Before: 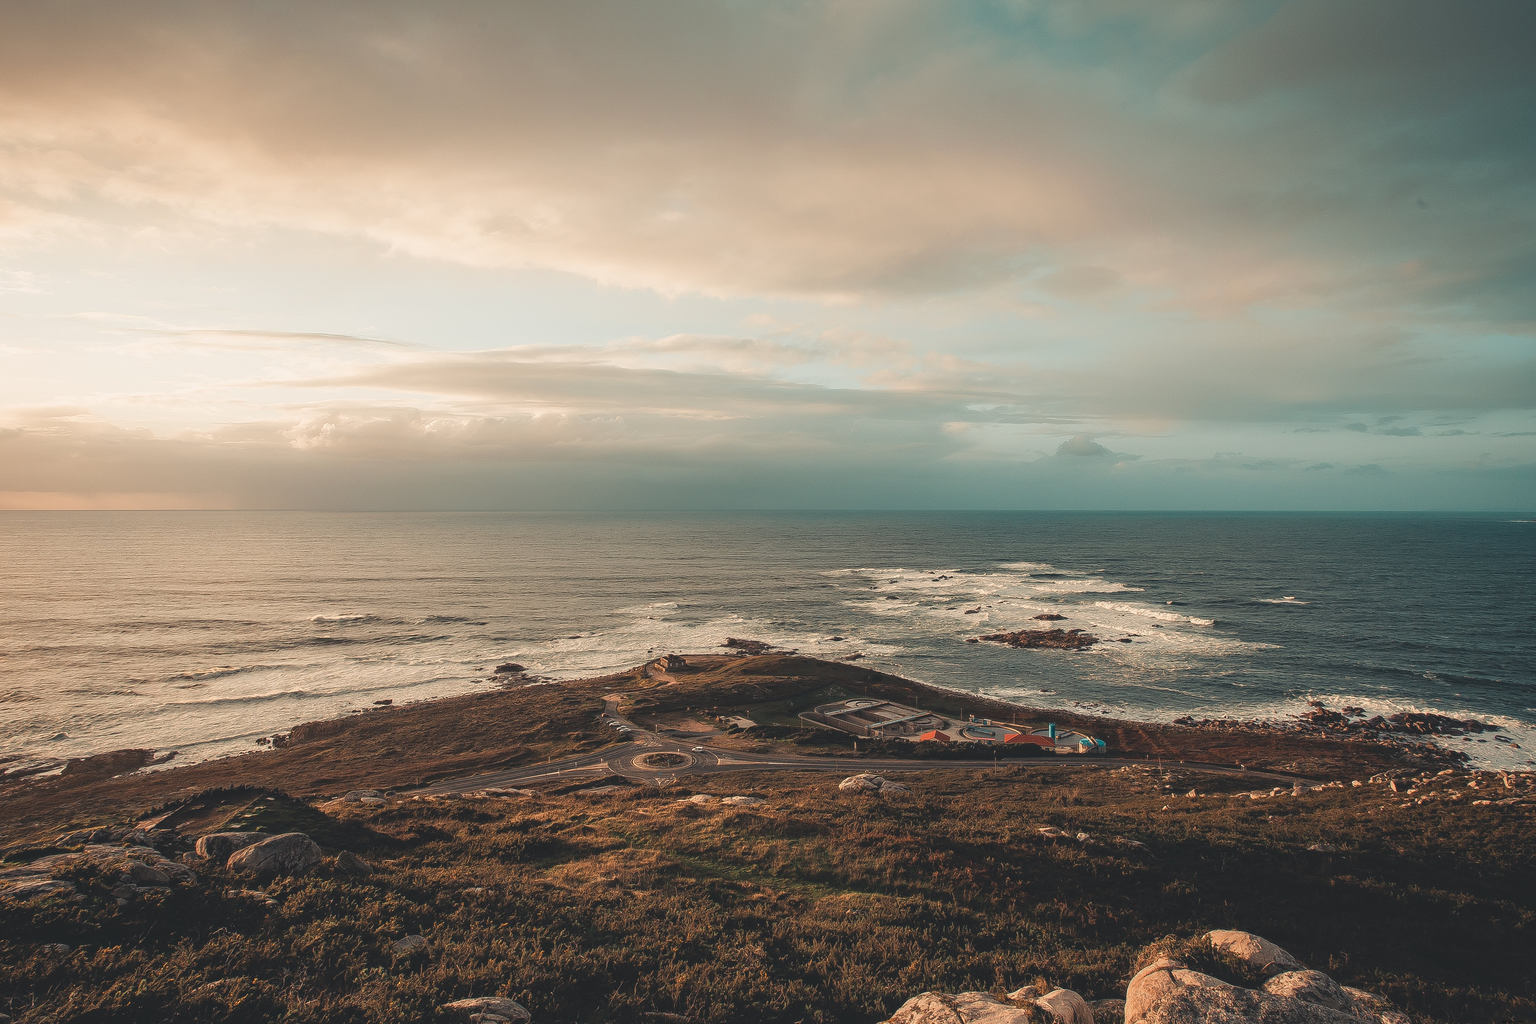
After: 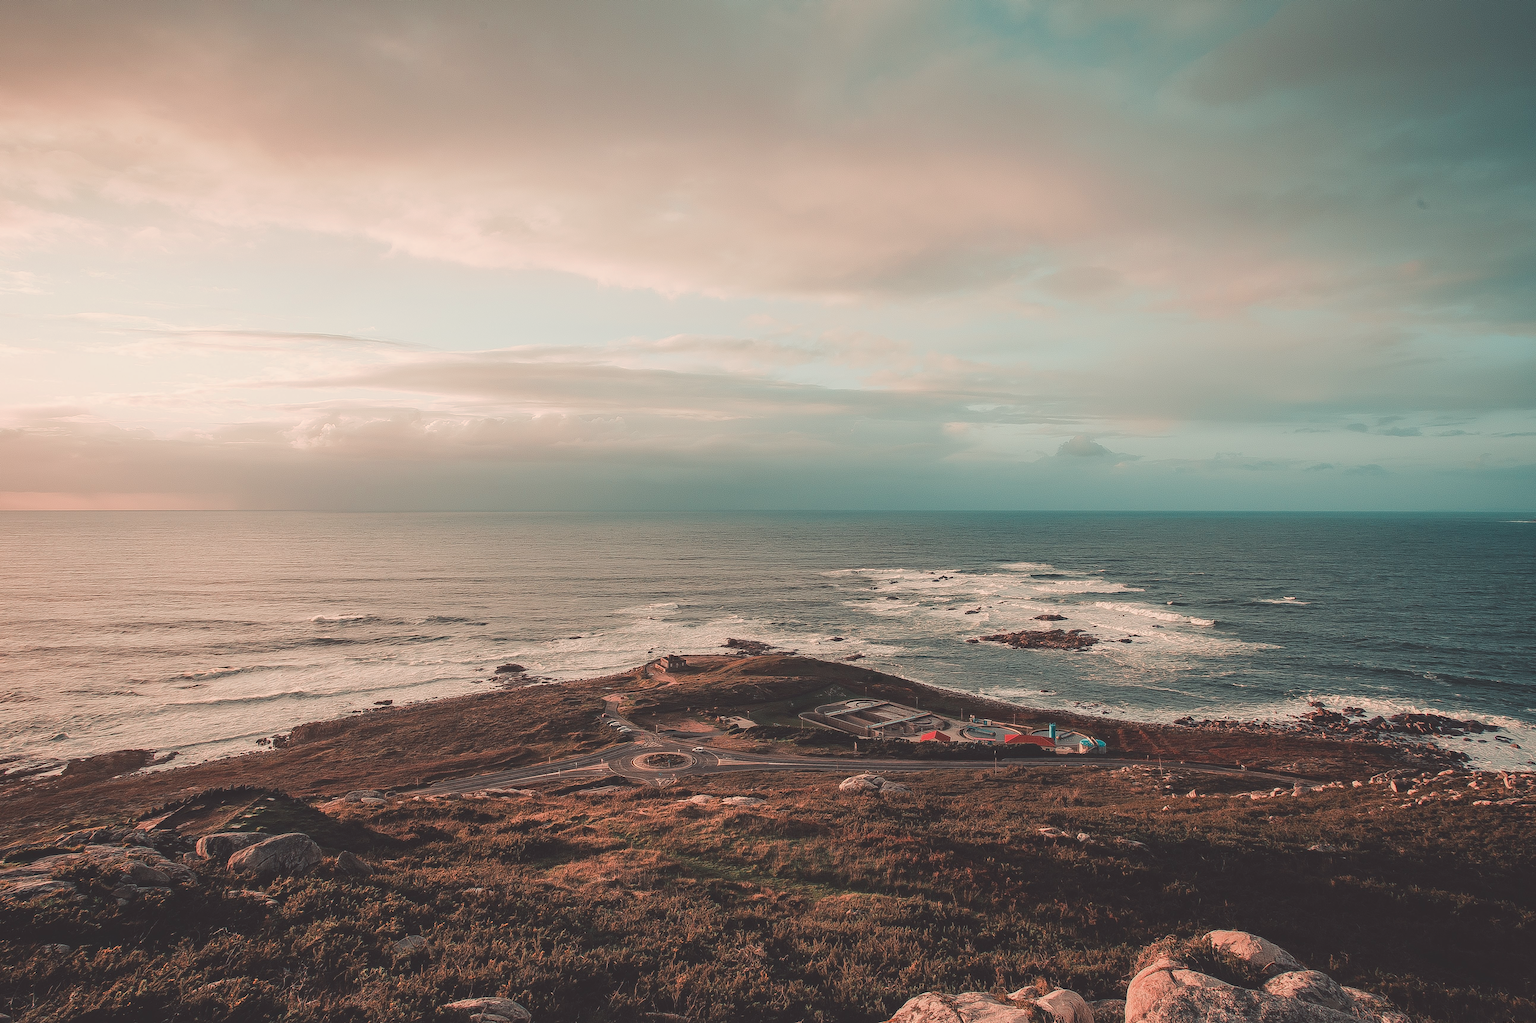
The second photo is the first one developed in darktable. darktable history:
tone curve: curves: ch0 [(0, 0) (0.003, 0.018) (0.011, 0.024) (0.025, 0.038) (0.044, 0.067) (0.069, 0.098) (0.1, 0.13) (0.136, 0.165) (0.177, 0.205) (0.224, 0.249) (0.277, 0.304) (0.335, 0.365) (0.399, 0.432) (0.468, 0.505) (0.543, 0.579) (0.623, 0.652) (0.709, 0.725) (0.801, 0.802) (0.898, 0.876) (1, 1)], preserve colors none
color look up table: target L [95.42, 94.33, 95.12, 93.04, 95.06, 89.4, 82.94, 82.67, 80.13, 78.52, 76.42, 72.45, 59.65, 51, 48.51, 39.76, 4.657, 200.67, 84.45, 74.03, 70.35, 58.32, 62.35, 55.03, 47.78, 47.37, 40.05, 31.76, 28.53, 61.83, 67.72, 65.96, 44.95, 42.36, 41.05, 37.34, 31.5, 32.14, 26.93, 17.2, 17.97, 93.83, 82.37, 79.02, 63.1, 55.95, 53.3, 35.26, 28.67], target a [-4.969, -24.78, -9.301, -2.035, -12.57, -67.03, -77.43, 5.898, -58.52, -26.72, -36.95, -21.2, -25.26, -45.61, -10.58, -33.05, -0.652, 0, 22.05, 37.88, 6.583, 67.27, 43.3, 75.7, 77.74, 31.86, 65.97, 16.55, 51.98, 61.65, 42.2, 22.65, 62.73, 71.12, 68.63, 44.45, 57.65, 19.73, 30.27, 45.09, 24.71, -5.502, -43.88, -27.46, -2.035, -6.14, -28.28, -7.861, -5.925], target b [77.83, 19.35, 99.48, 98.02, 99.25, 76.64, 83.82, 75.85, 13.09, 0.975, 78.51, 63.91, 20.89, 45.72, 39.91, 9.265, 5.468, -0.001, 27.45, 55.6, 10.57, 14.41, 27.01, 41.84, 31.66, 48.4, 56.53, 23.67, 32.68, -18.56, -1.034, -20.94, -31.24, -19.95, 11.19, 2.666, -18.45, -56.48, -35.74, -55.28, -18.38, -3.628, -16.47, -28.35, -16.32, -41.02, -18.78, -2.573, -29.07], num patches 49
